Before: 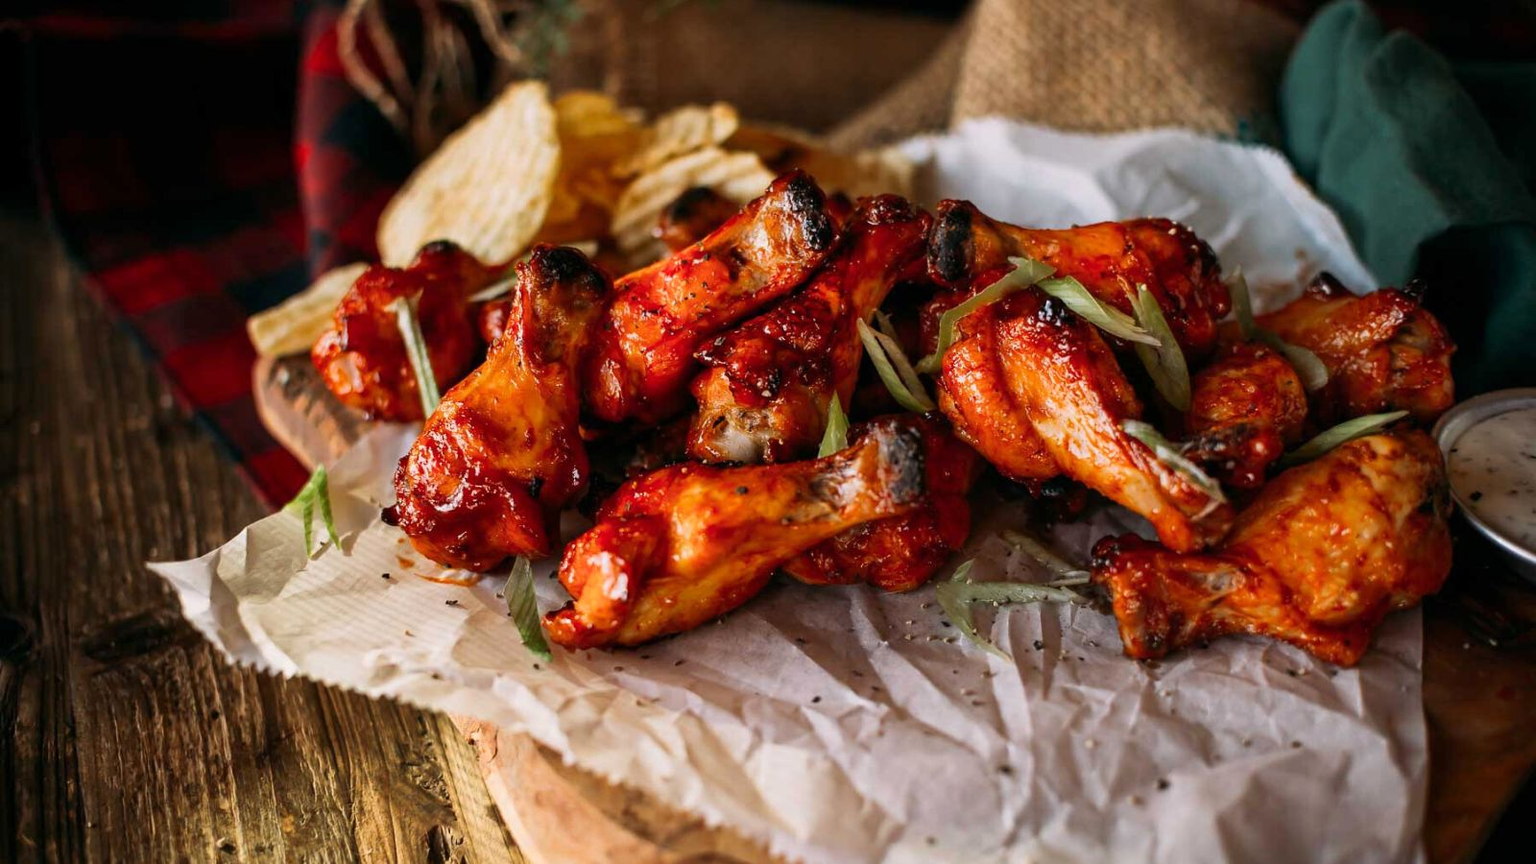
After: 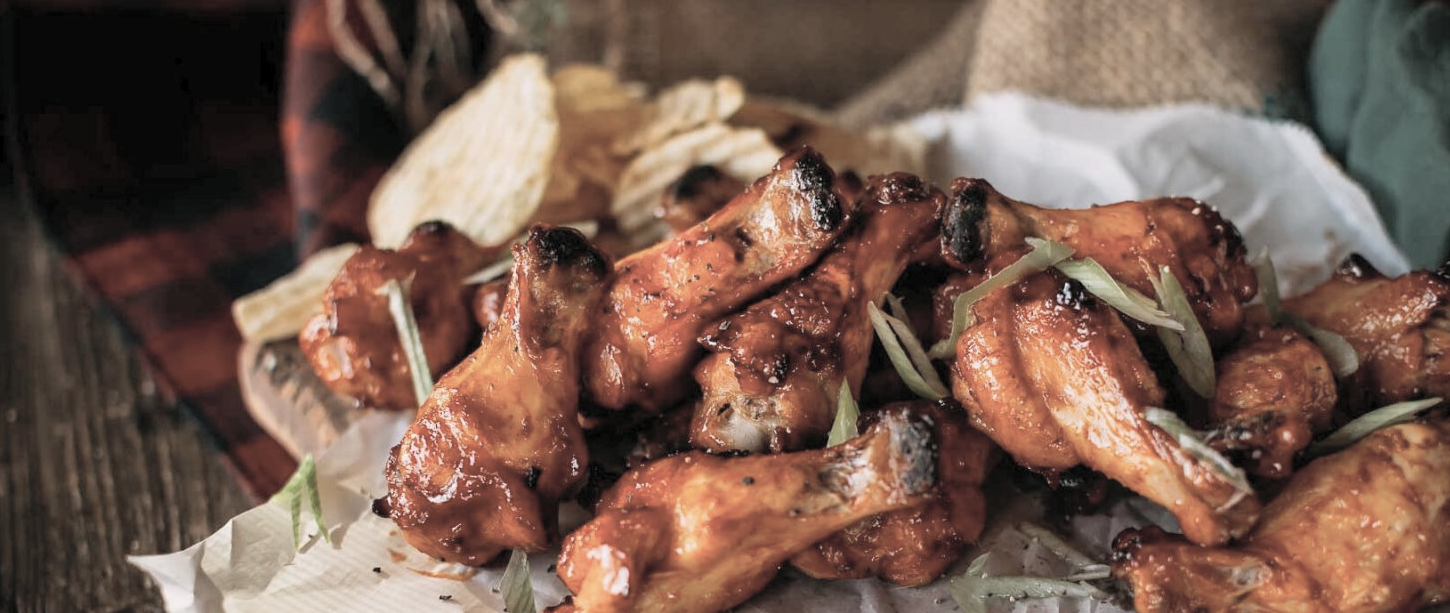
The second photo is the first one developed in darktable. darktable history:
crop: left 1.584%, top 3.383%, right 7.764%, bottom 28.5%
contrast brightness saturation: brightness 0.185, saturation -0.488
